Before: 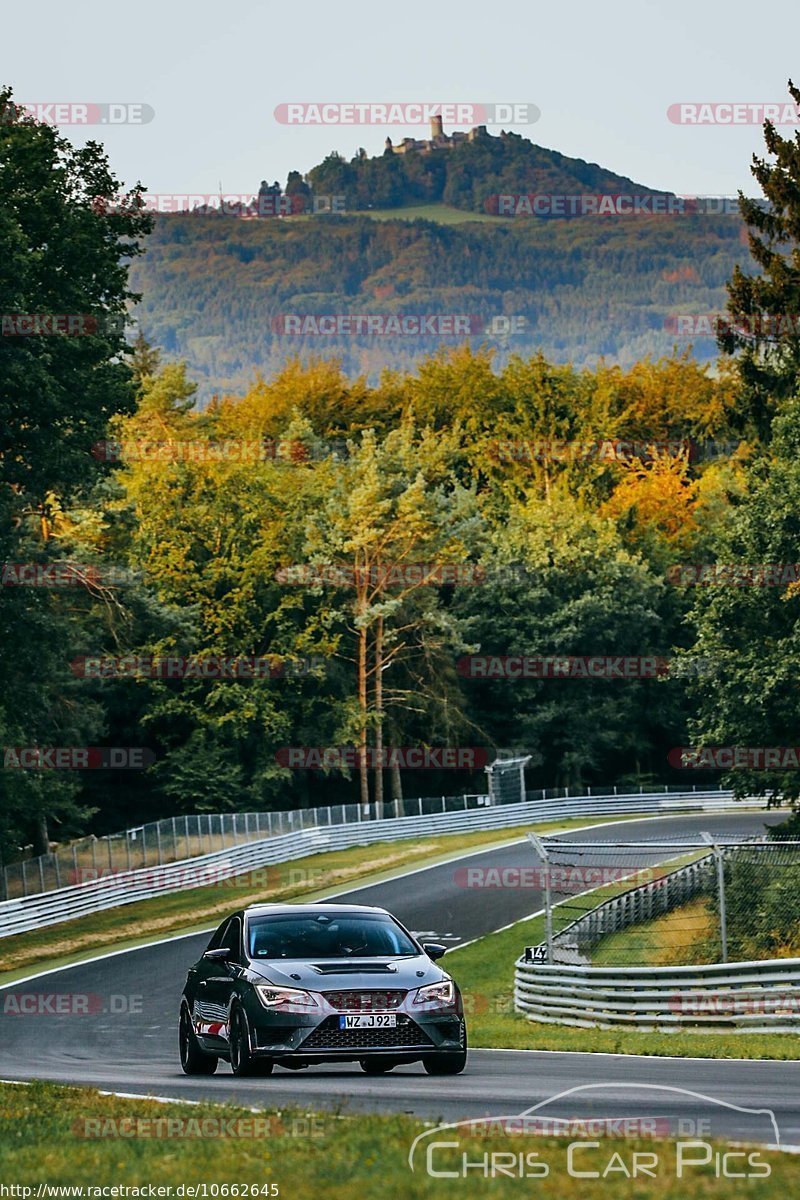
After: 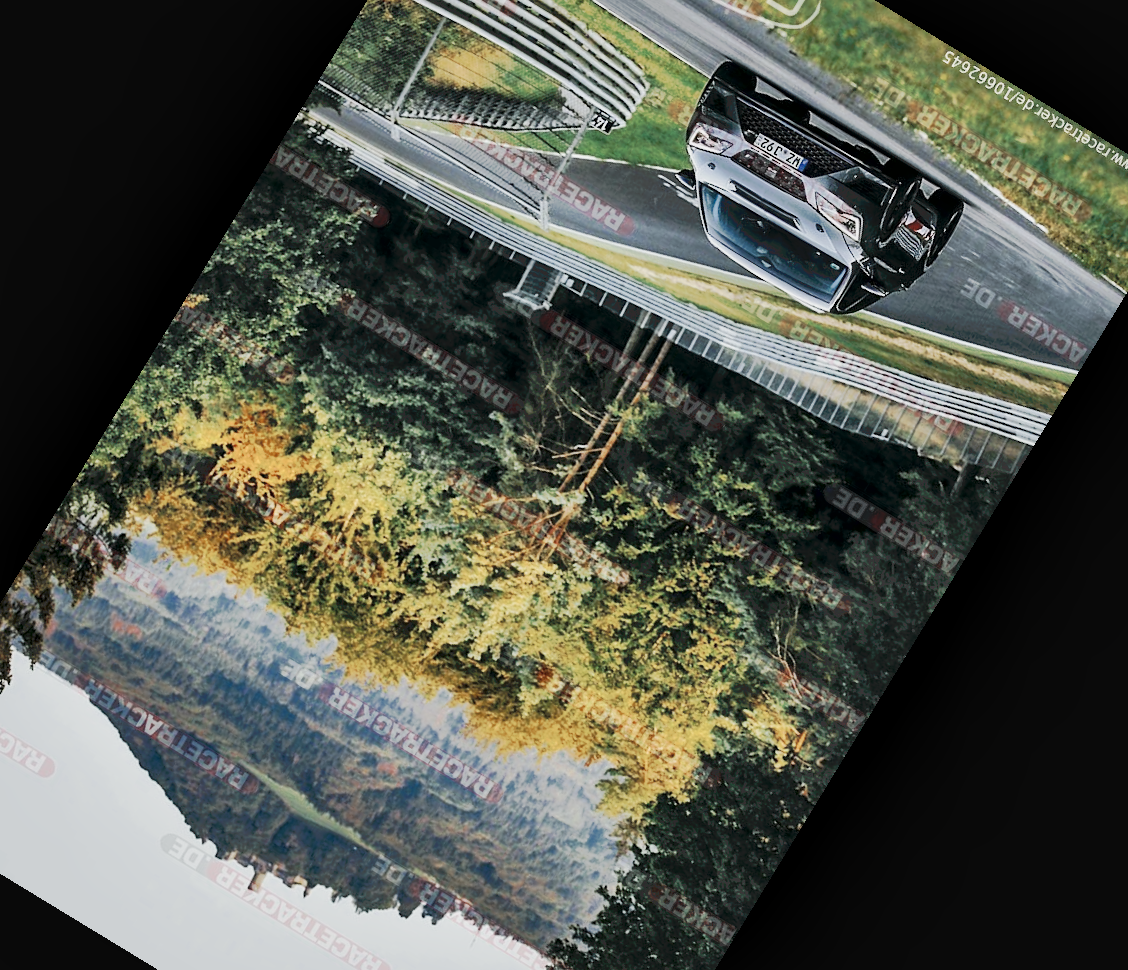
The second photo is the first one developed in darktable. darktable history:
crop and rotate: angle 148.68°, left 9.111%, top 15.603%, right 4.588%, bottom 17.041%
tone curve: curves: ch0 [(0, 0) (0.003, 0.055) (0.011, 0.111) (0.025, 0.126) (0.044, 0.169) (0.069, 0.215) (0.1, 0.199) (0.136, 0.207) (0.177, 0.259) (0.224, 0.327) (0.277, 0.361) (0.335, 0.431) (0.399, 0.501) (0.468, 0.589) (0.543, 0.683) (0.623, 0.73) (0.709, 0.796) (0.801, 0.863) (0.898, 0.921) (1, 1)], preserve colors none
filmic rgb: black relative exposure -7.65 EV, white relative exposure 4.56 EV, hardness 3.61
local contrast: mode bilateral grid, contrast 25, coarseness 60, detail 151%, midtone range 0.2
color zones: curves: ch0 [(0, 0.5) (0.125, 0.4) (0.25, 0.5) (0.375, 0.4) (0.5, 0.4) (0.625, 0.35) (0.75, 0.35) (0.875, 0.5)]; ch1 [(0, 0.35) (0.125, 0.45) (0.25, 0.35) (0.375, 0.35) (0.5, 0.35) (0.625, 0.35) (0.75, 0.45) (0.875, 0.35)]; ch2 [(0, 0.6) (0.125, 0.5) (0.25, 0.5) (0.375, 0.6) (0.5, 0.6) (0.625, 0.5) (0.75, 0.5) (0.875, 0.5)]
